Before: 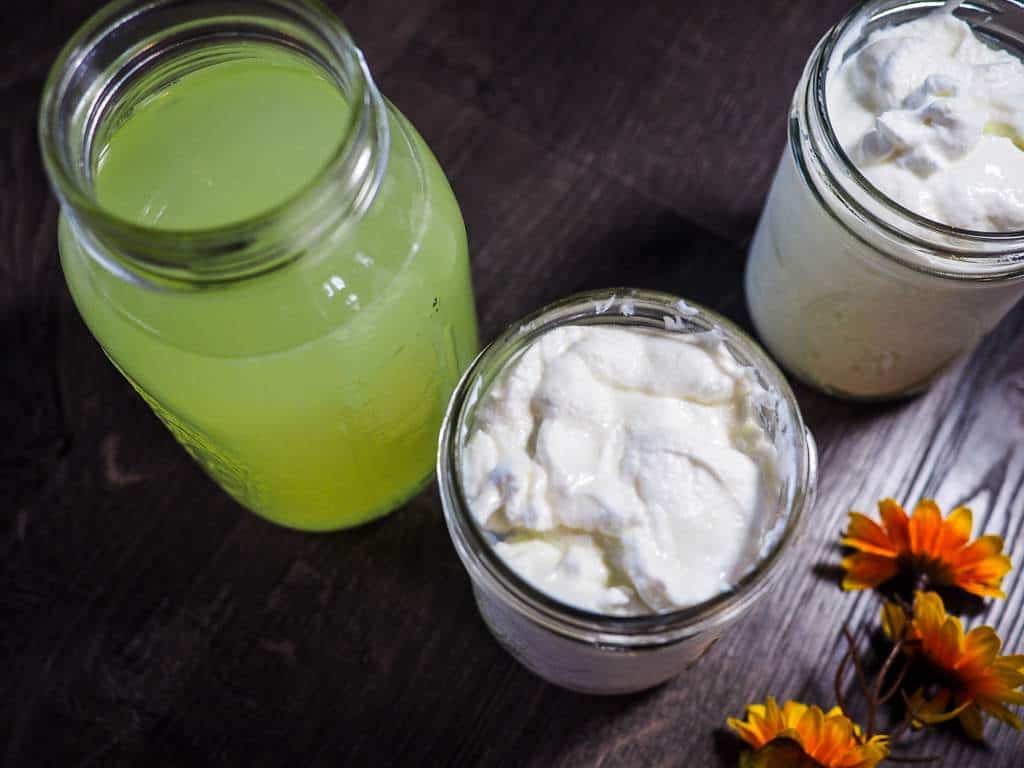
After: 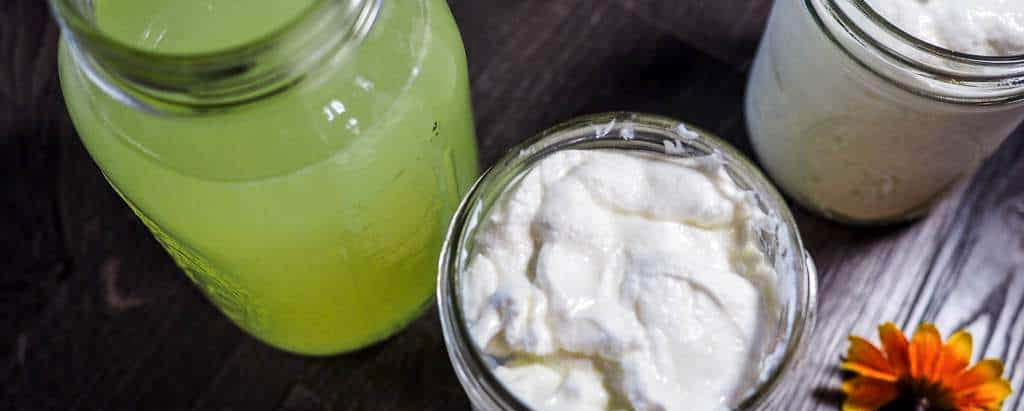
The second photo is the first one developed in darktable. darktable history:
crop and rotate: top 23.043%, bottom 23.437%
local contrast: highlights 100%, shadows 100%, detail 120%, midtone range 0.2
color calibration: illuminant same as pipeline (D50), x 0.346, y 0.359, temperature 5002.42 K
